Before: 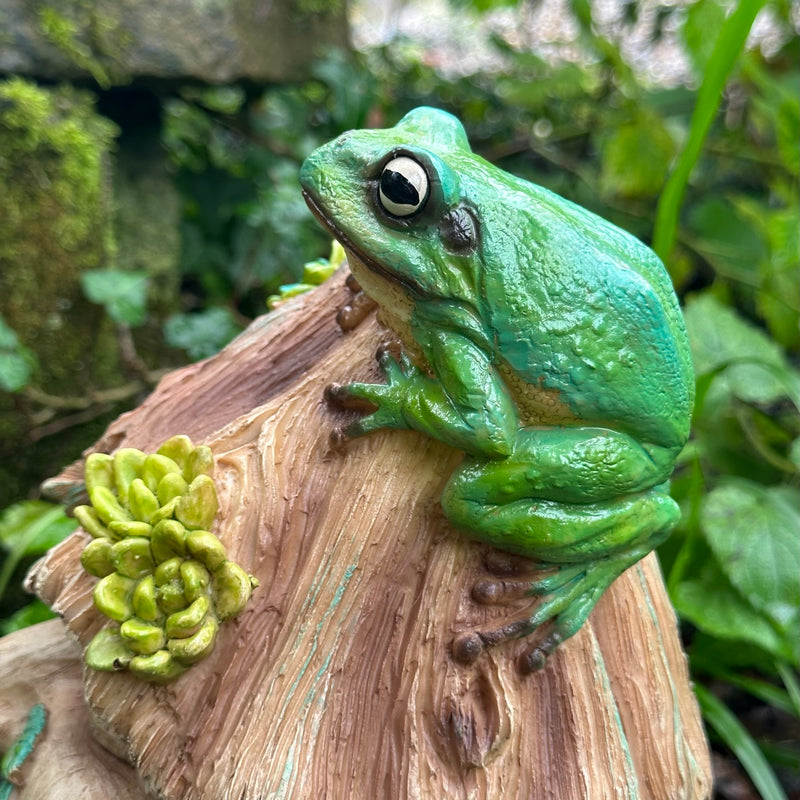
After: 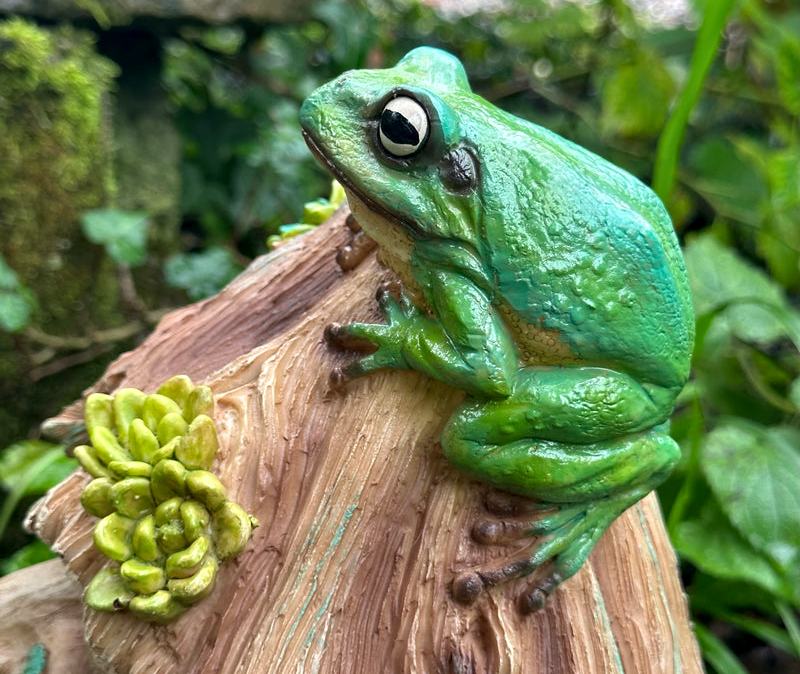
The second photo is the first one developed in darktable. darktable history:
crop: top 7.585%, bottom 8.067%
contrast equalizer: y [[0.509, 0.517, 0.523, 0.523, 0.517, 0.509], [0.5 ×6], [0.5 ×6], [0 ×6], [0 ×6]]
